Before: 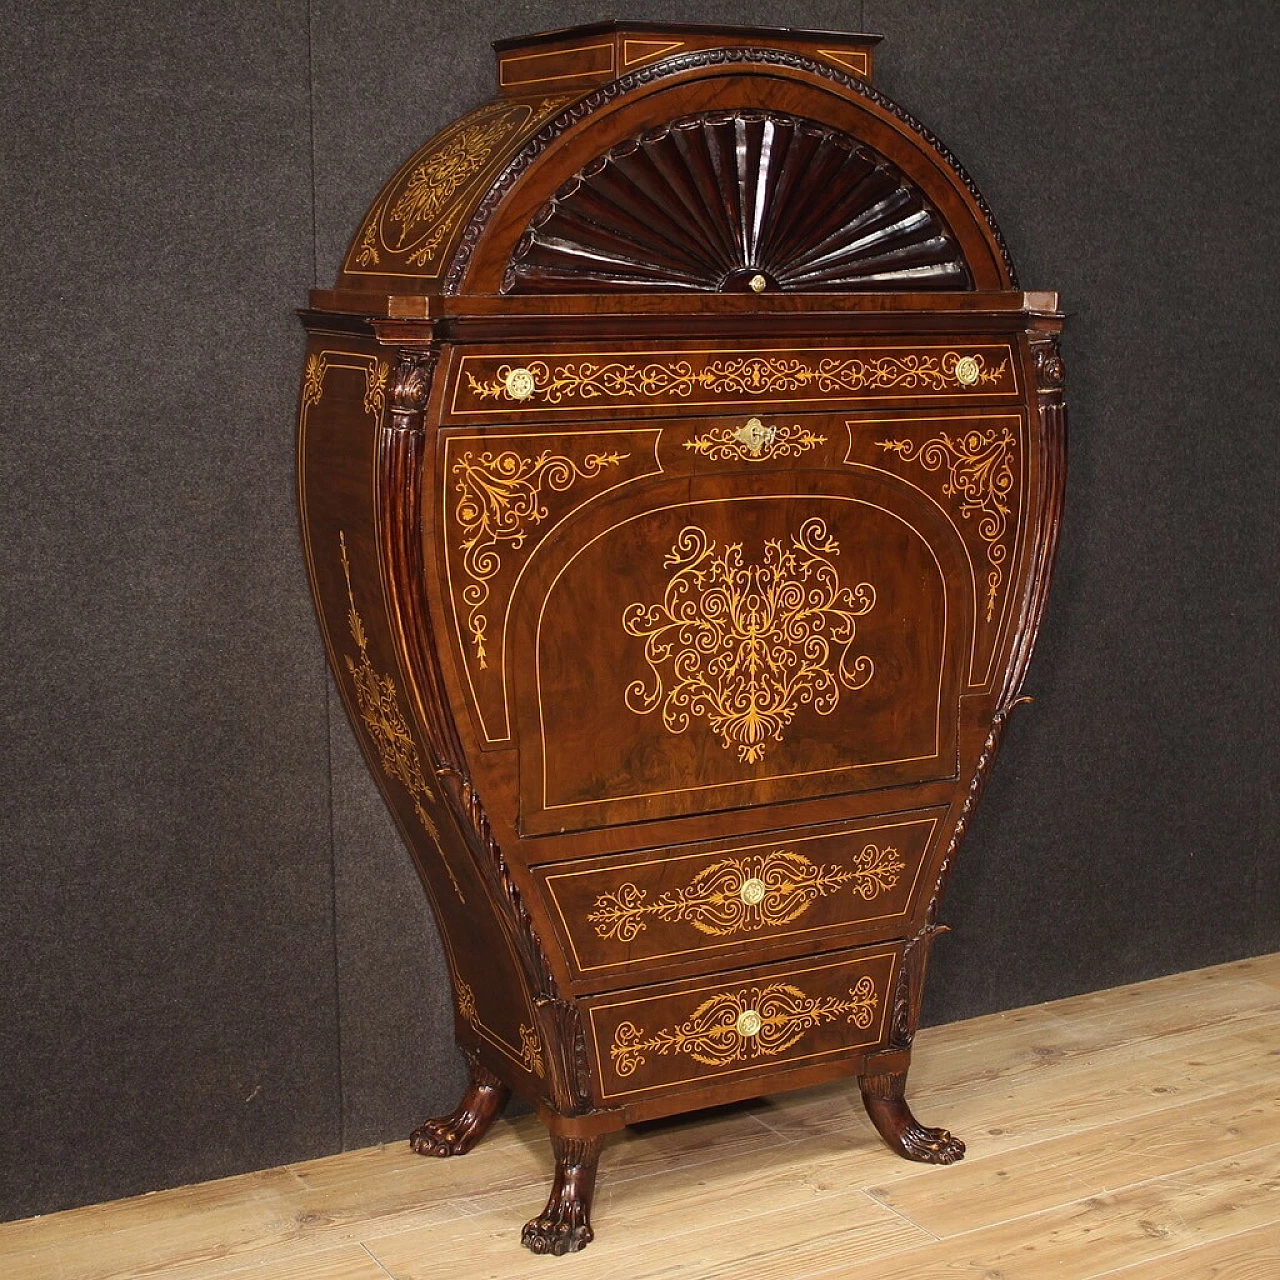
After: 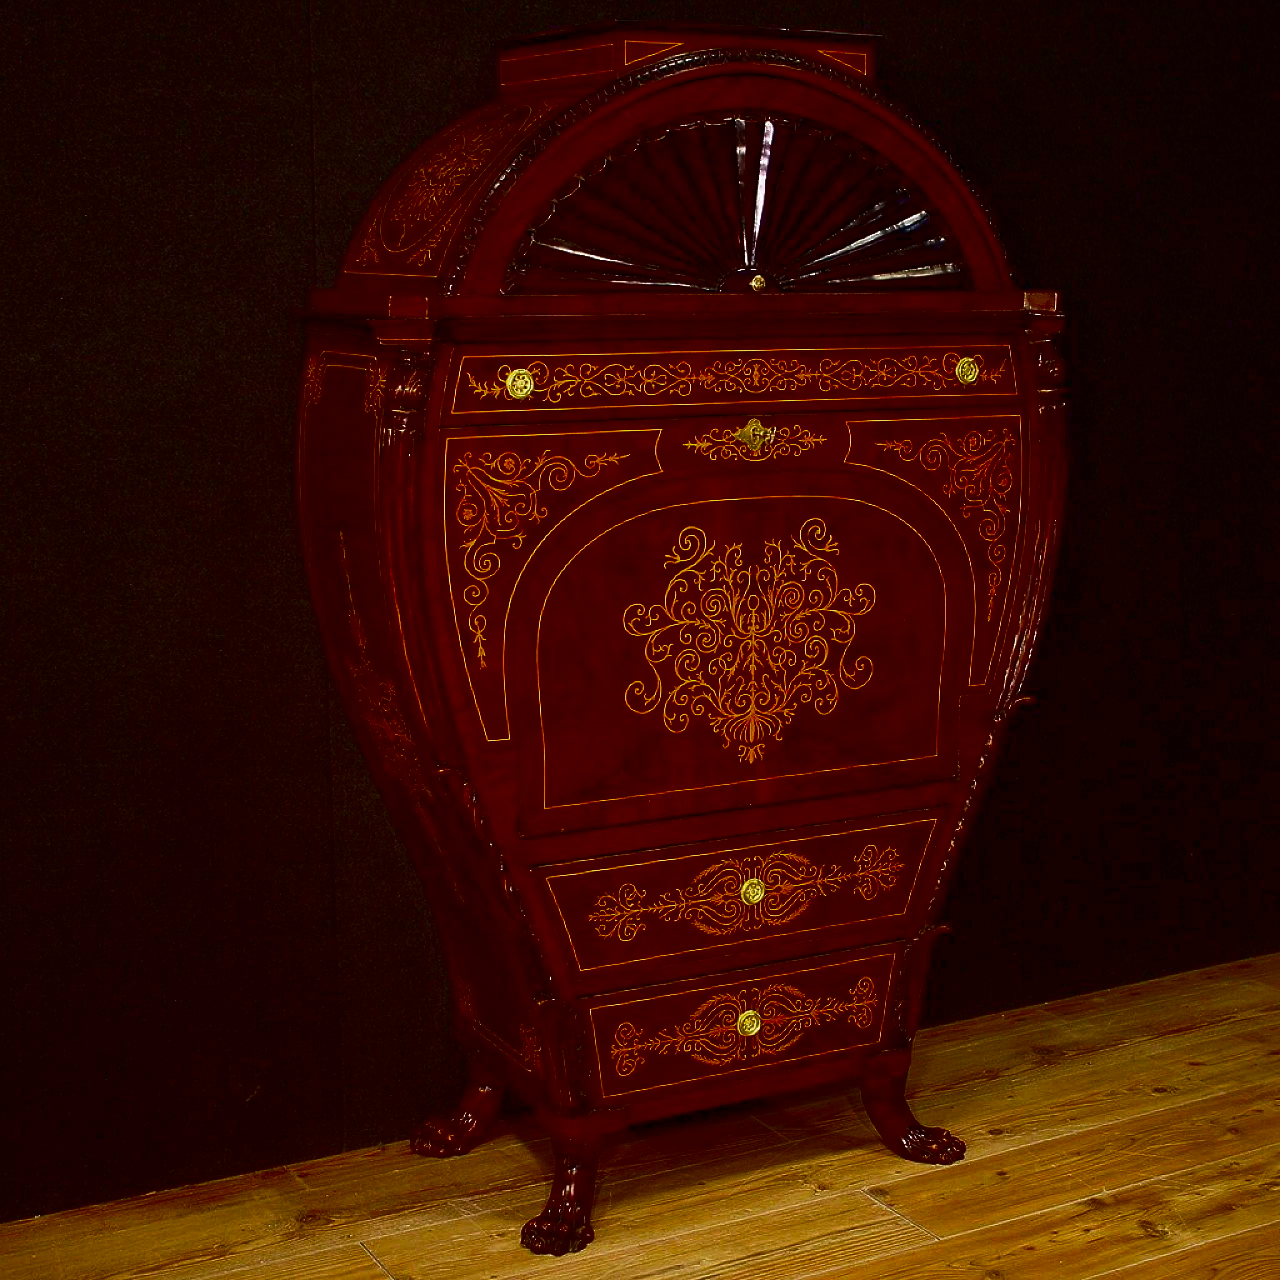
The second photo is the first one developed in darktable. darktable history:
contrast brightness saturation: brightness -0.988, saturation 0.981
